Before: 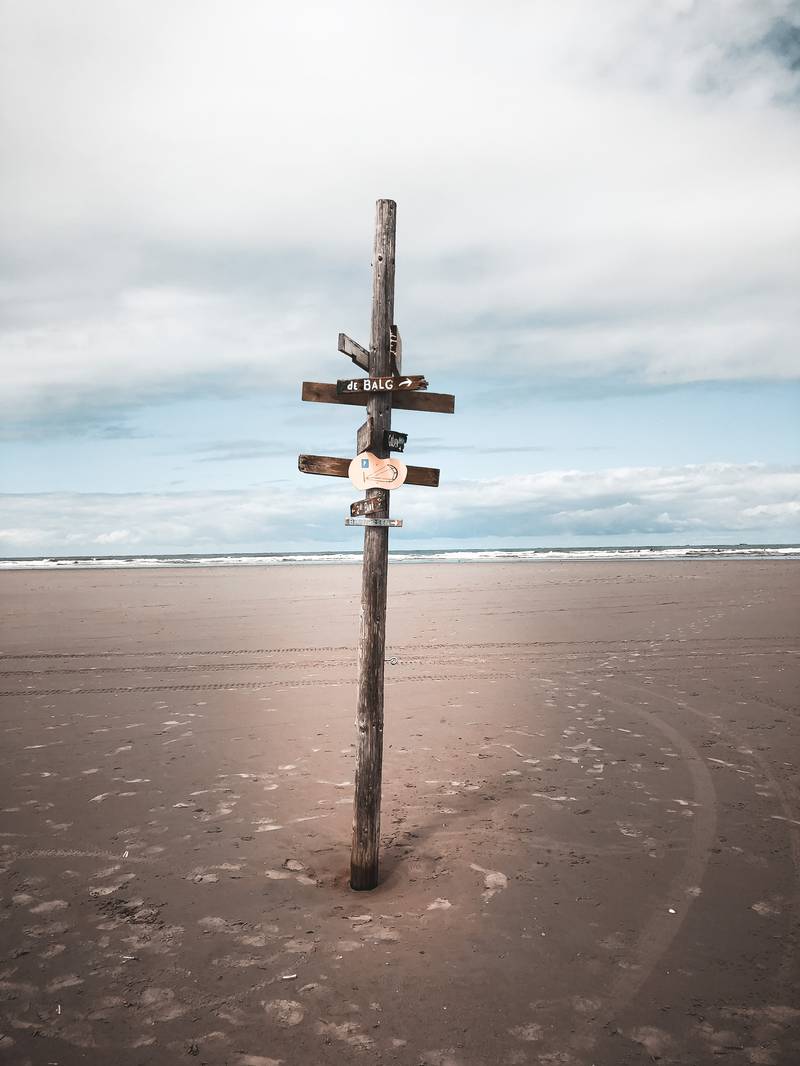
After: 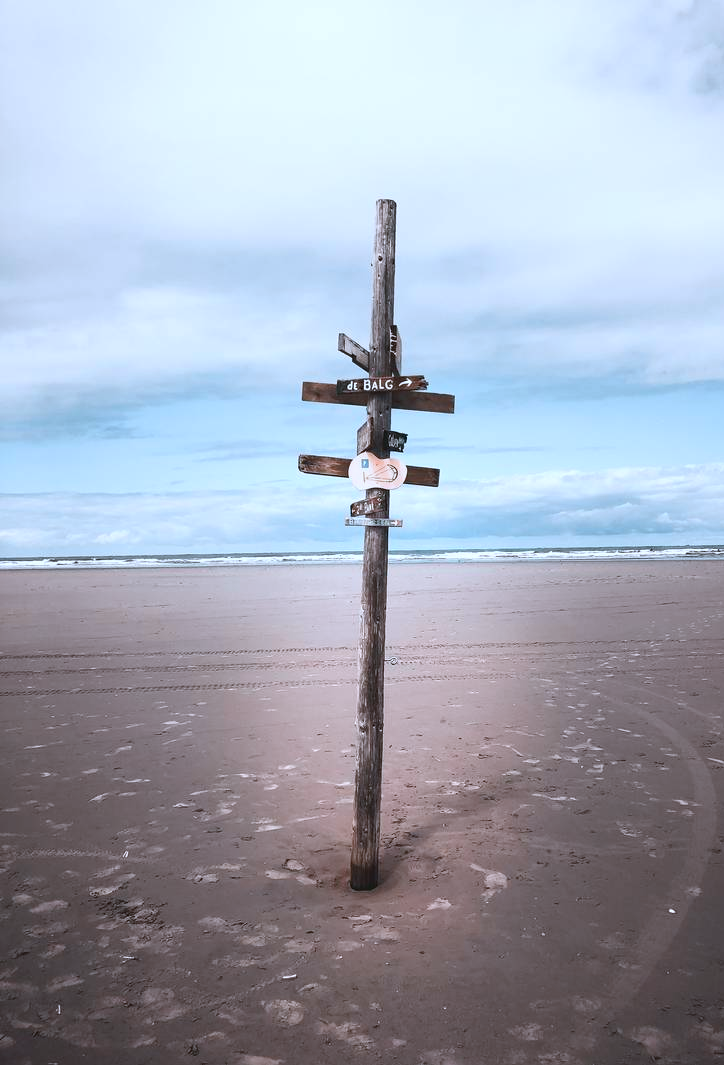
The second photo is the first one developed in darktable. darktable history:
tone equalizer: on, module defaults
crop: right 9.476%, bottom 0.039%
color correction: highlights a* -1.85, highlights b* -18.44
